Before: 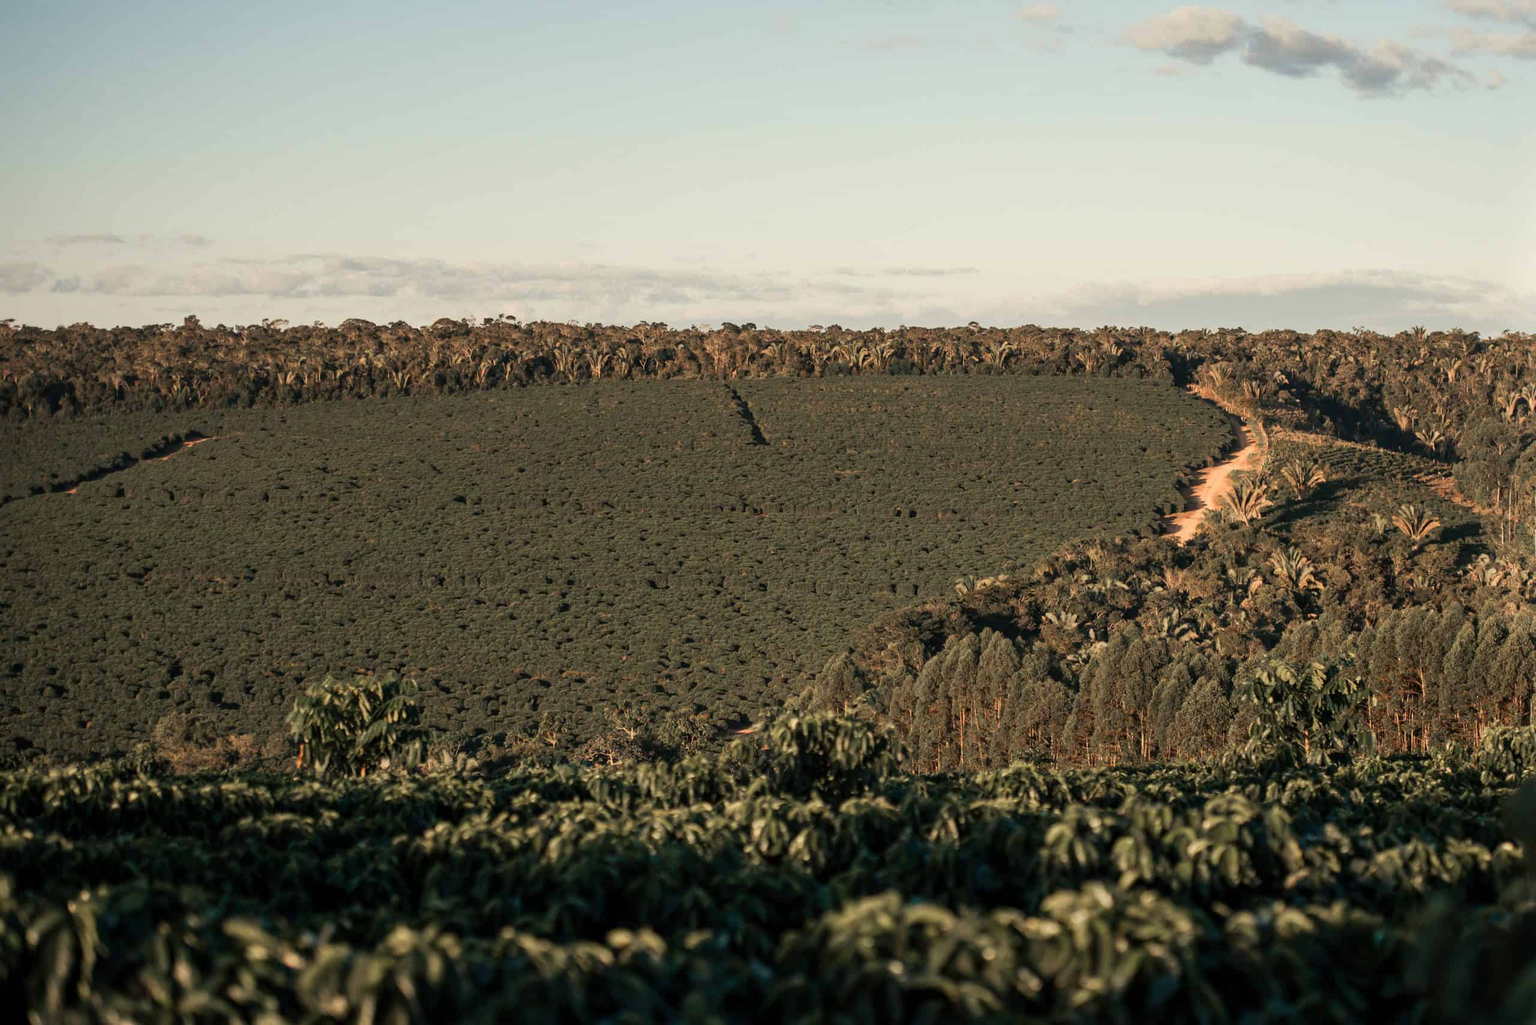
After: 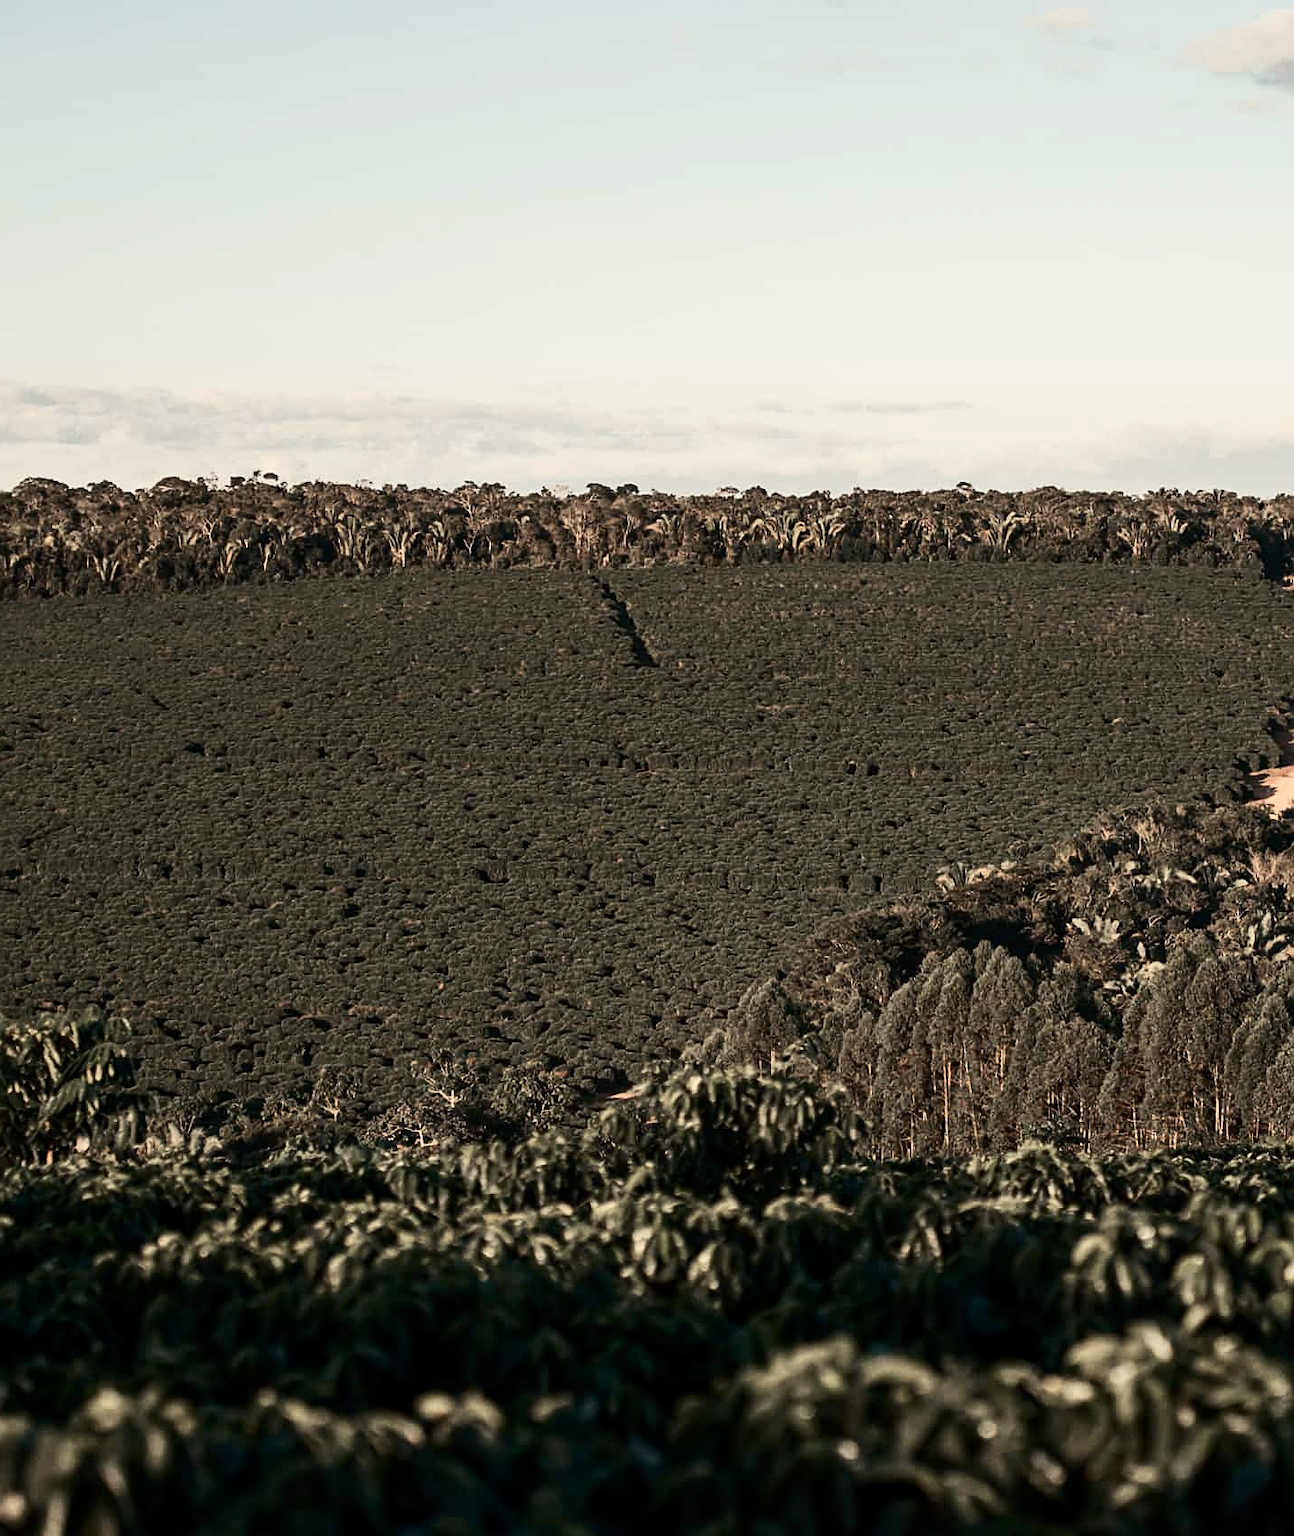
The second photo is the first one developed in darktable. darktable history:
tone equalizer: on, module defaults
sharpen: amount 0.478
crop: left 21.496%, right 22.254%
contrast brightness saturation: contrast 0.25, saturation -0.31
